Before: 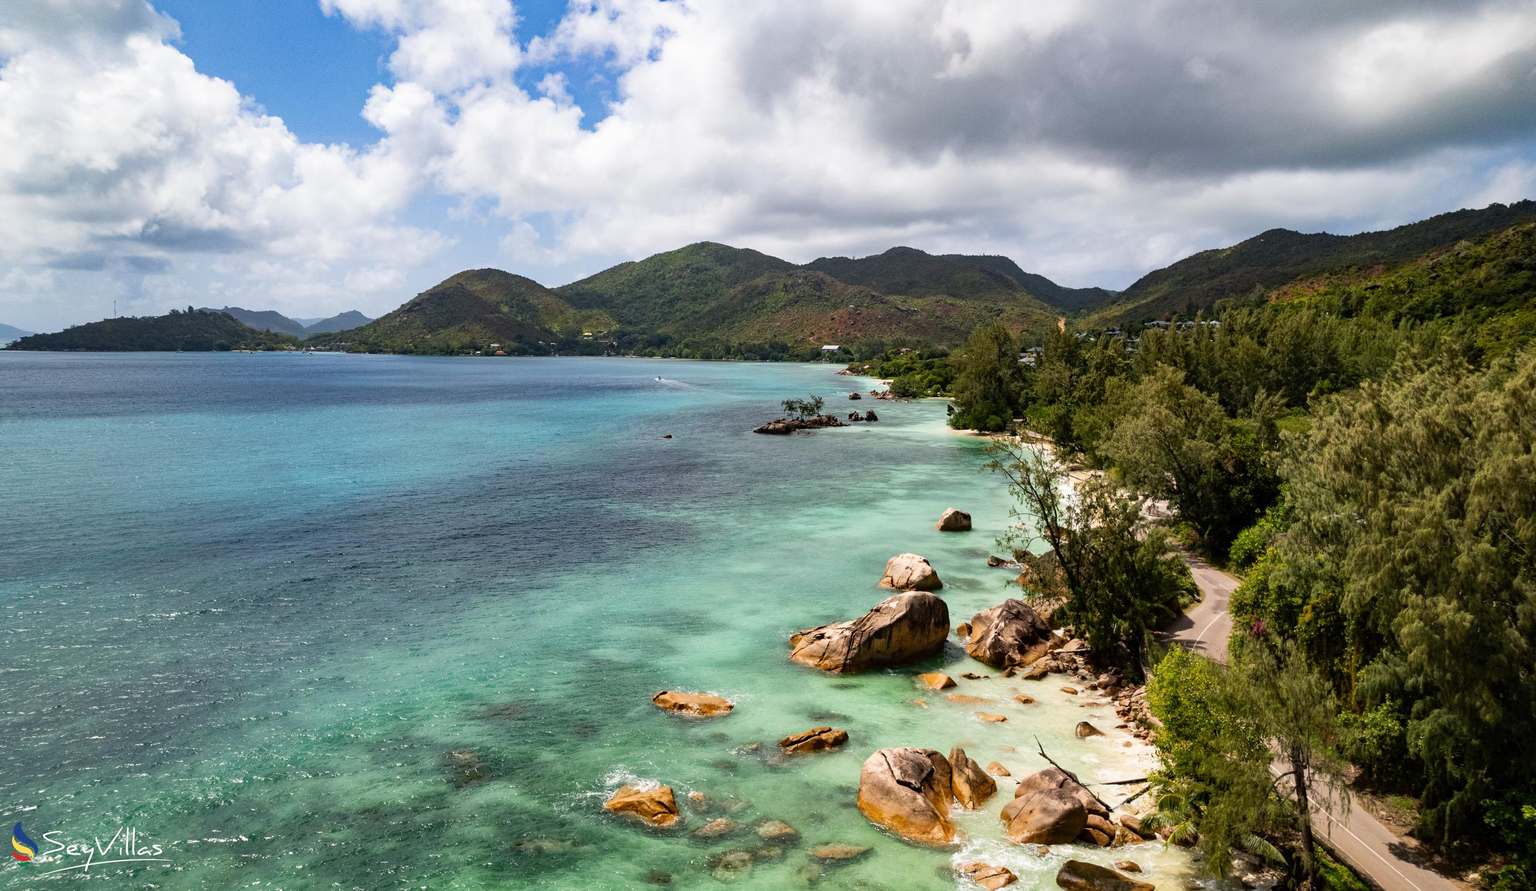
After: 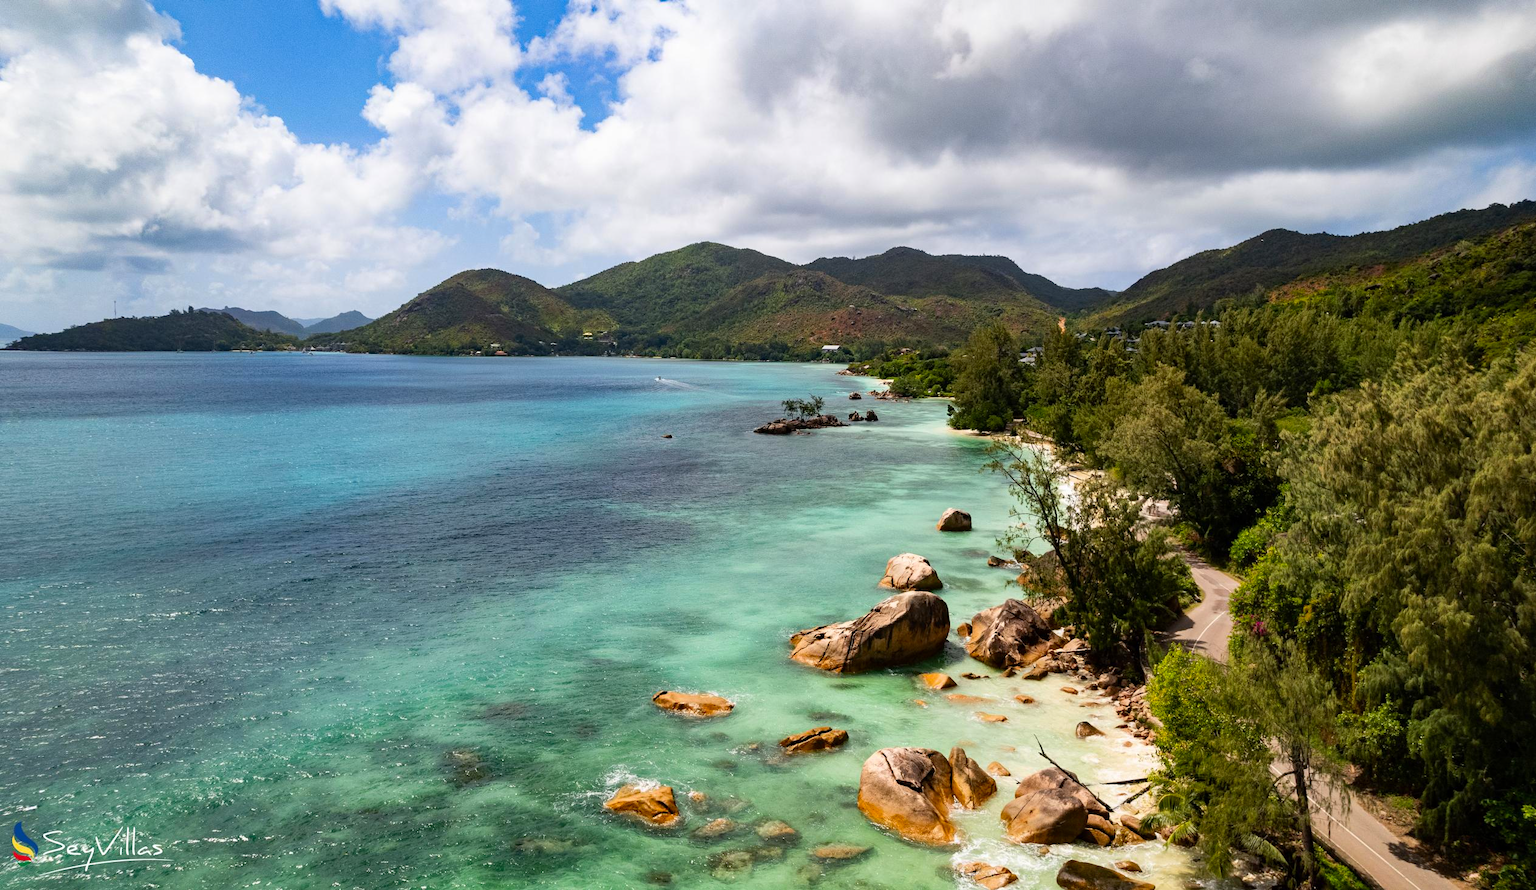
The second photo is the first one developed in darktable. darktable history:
contrast brightness saturation: contrast 0.041, saturation 0.16
